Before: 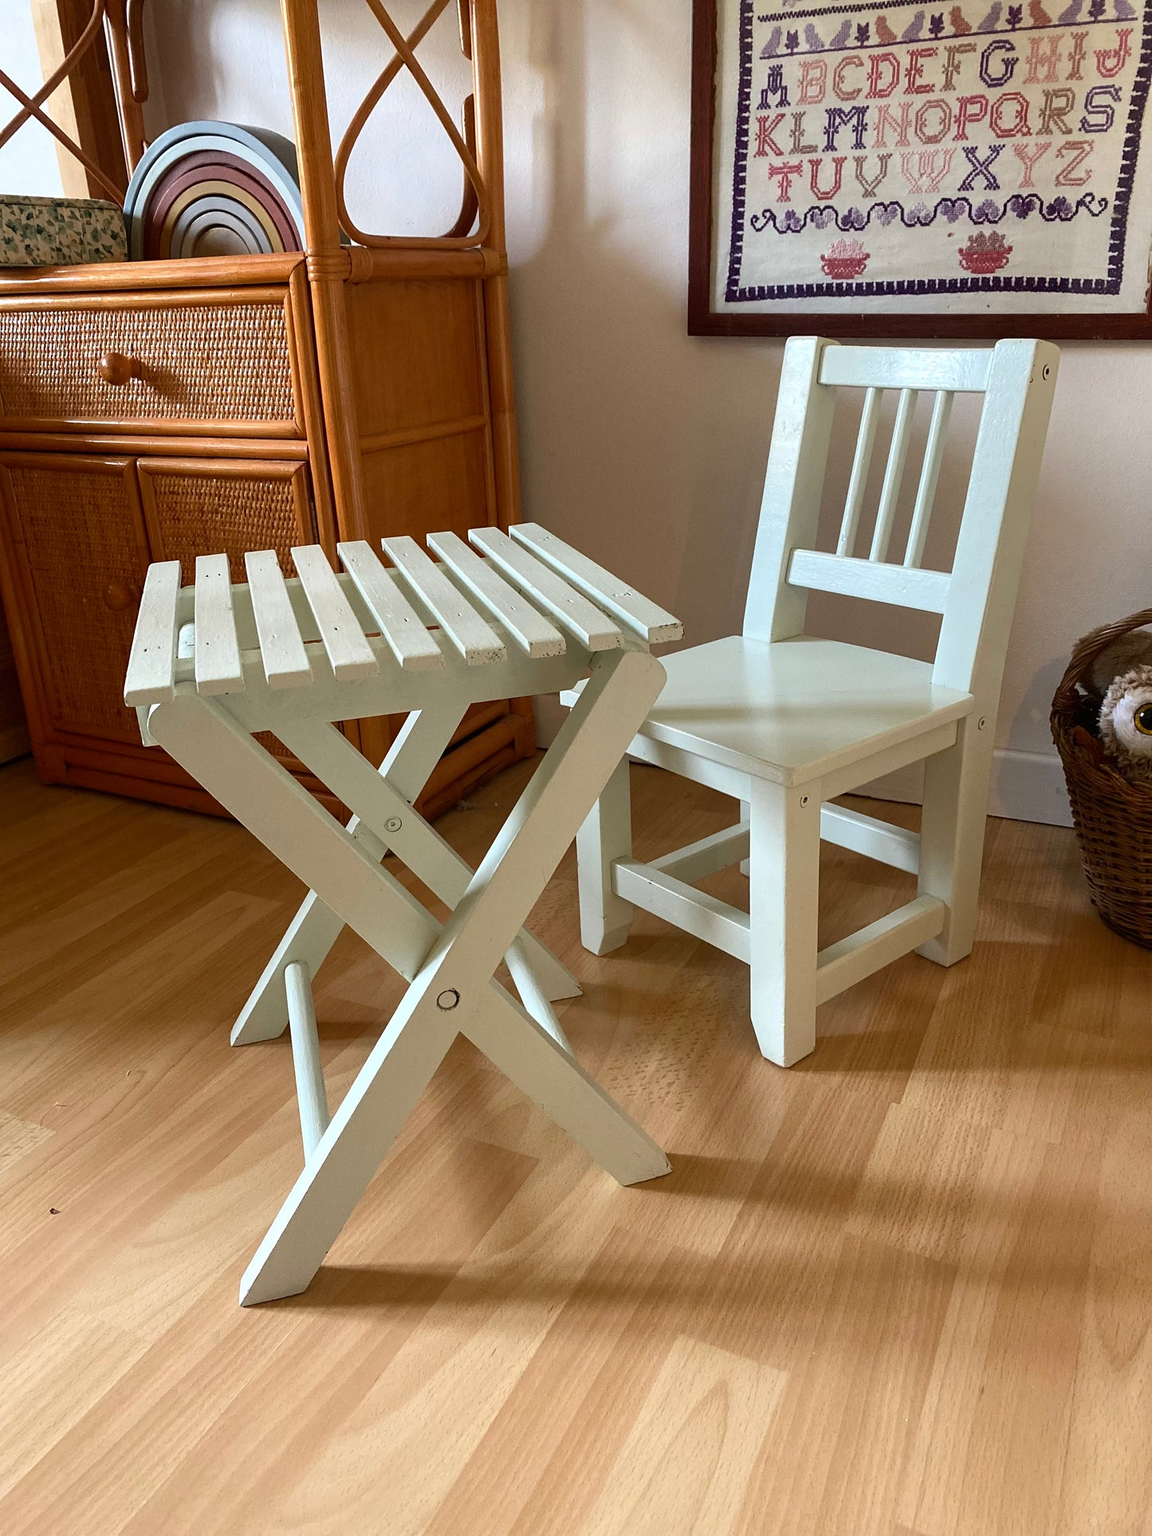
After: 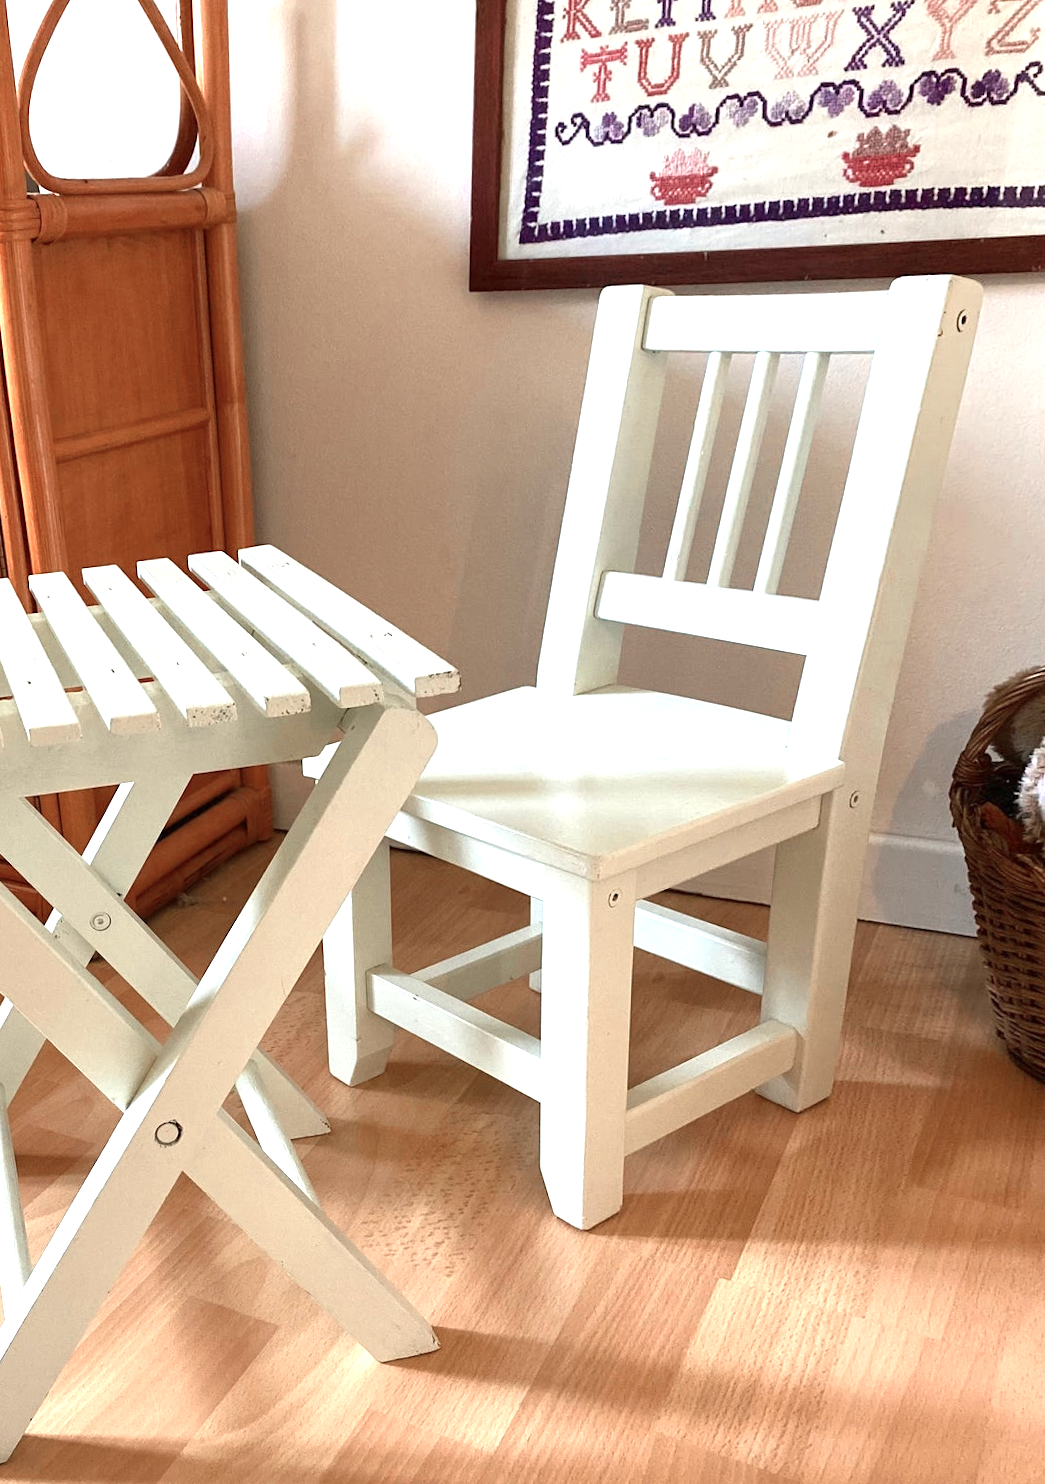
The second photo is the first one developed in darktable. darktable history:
rotate and perspective: rotation 0.062°, lens shift (vertical) 0.115, lens shift (horizontal) -0.133, crop left 0.047, crop right 0.94, crop top 0.061, crop bottom 0.94
exposure: black level correction 0, exposure 1 EV, compensate exposure bias true, compensate highlight preservation false
color zones: curves: ch0 [(0, 0.473) (0.001, 0.473) (0.226, 0.548) (0.4, 0.589) (0.525, 0.54) (0.728, 0.403) (0.999, 0.473) (1, 0.473)]; ch1 [(0, 0.619) (0.001, 0.619) (0.234, 0.388) (0.4, 0.372) (0.528, 0.422) (0.732, 0.53) (0.999, 0.619) (1, 0.619)]; ch2 [(0, 0.547) (0.001, 0.547) (0.226, 0.45) (0.4, 0.525) (0.525, 0.585) (0.8, 0.511) (0.999, 0.547) (1, 0.547)]
crop: left 23.095%, top 5.827%, bottom 11.854%
